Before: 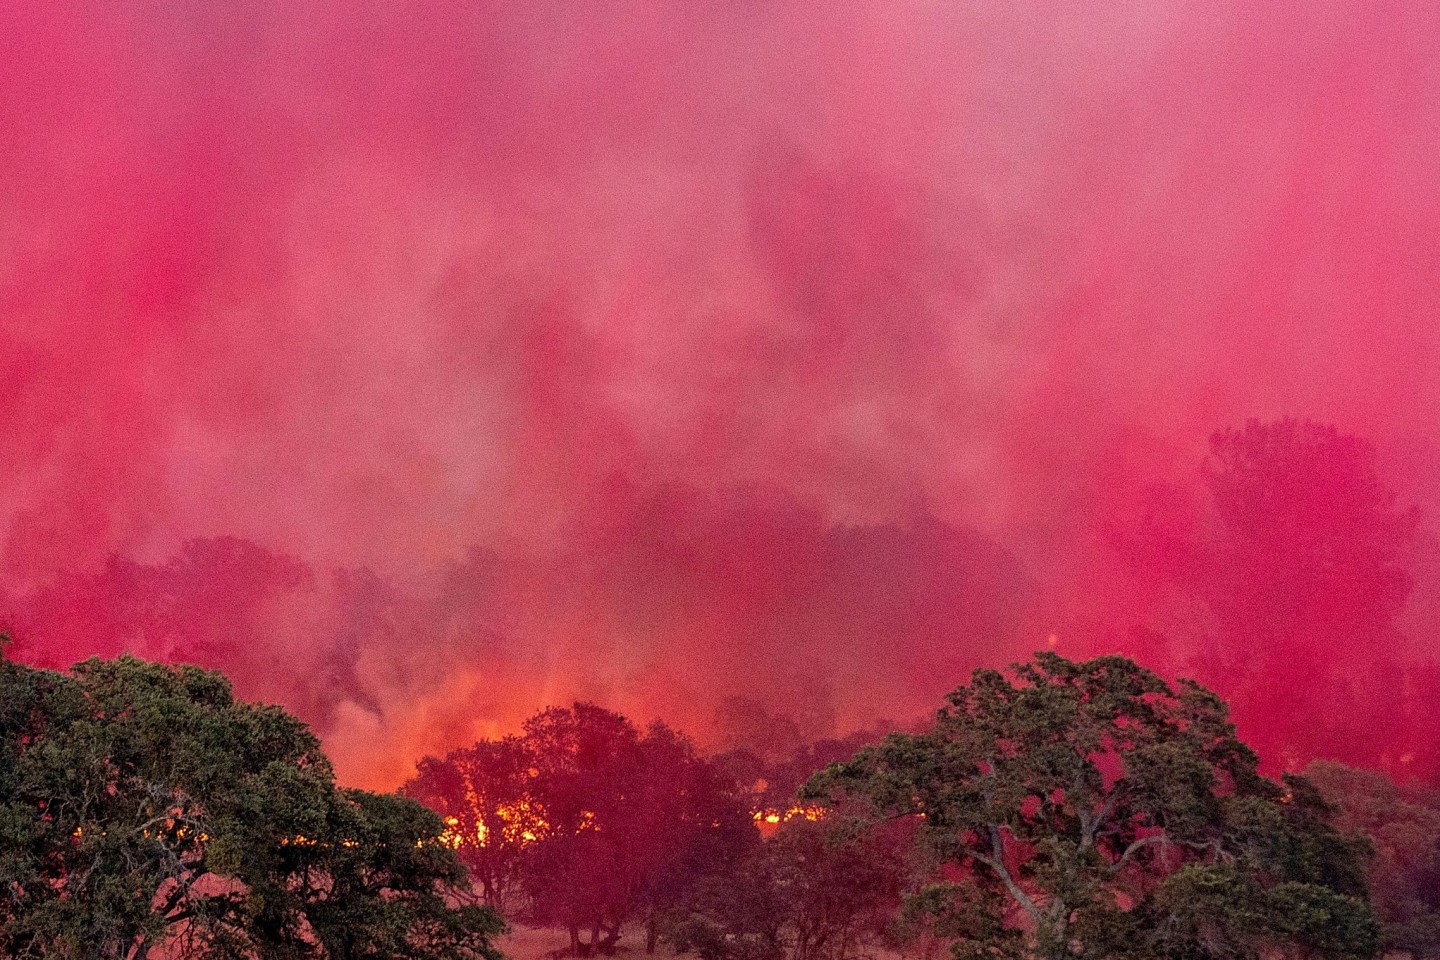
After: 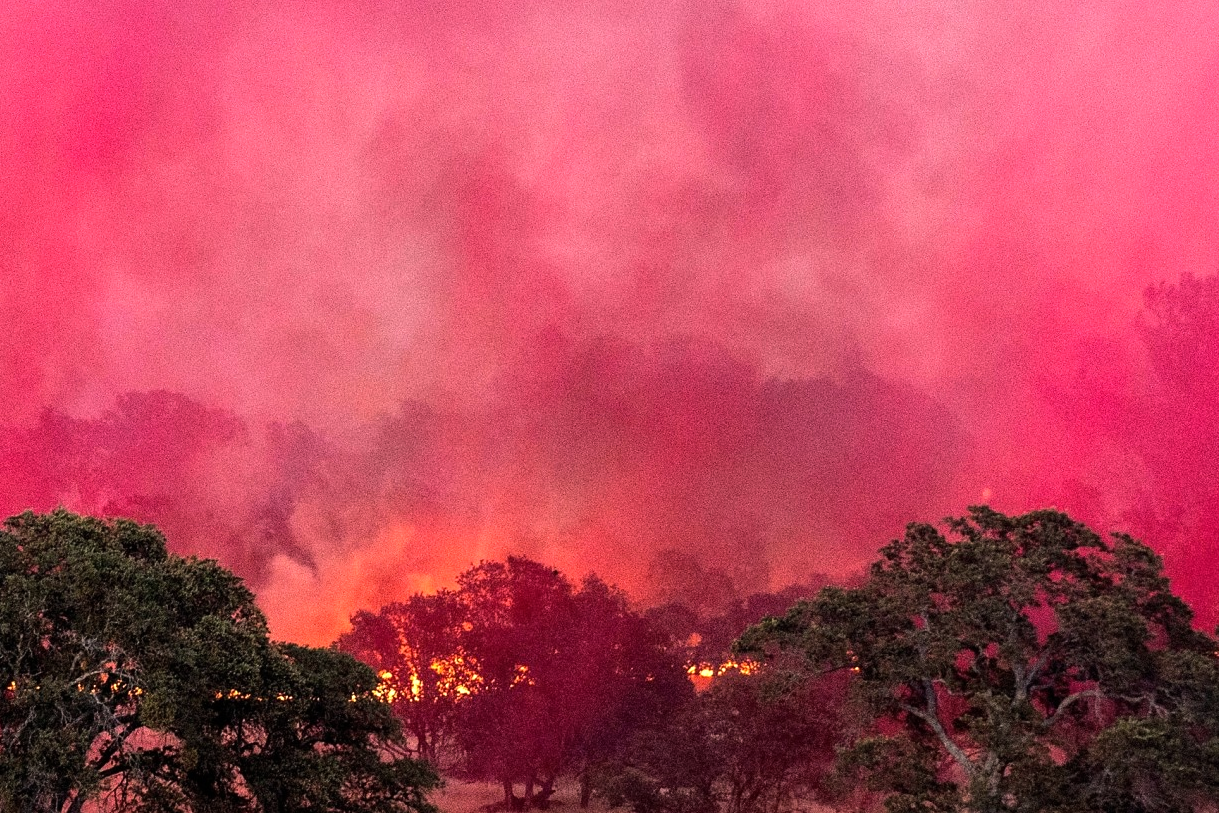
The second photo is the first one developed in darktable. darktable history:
crop and rotate: left 4.614%, top 15.278%, right 10.701%
tone equalizer: -8 EV -0.784 EV, -7 EV -0.675 EV, -6 EV -0.625 EV, -5 EV -0.371 EV, -3 EV 0.377 EV, -2 EV 0.6 EV, -1 EV 0.685 EV, +0 EV 0.732 EV, edges refinement/feathering 500, mask exposure compensation -1.57 EV, preserve details no
